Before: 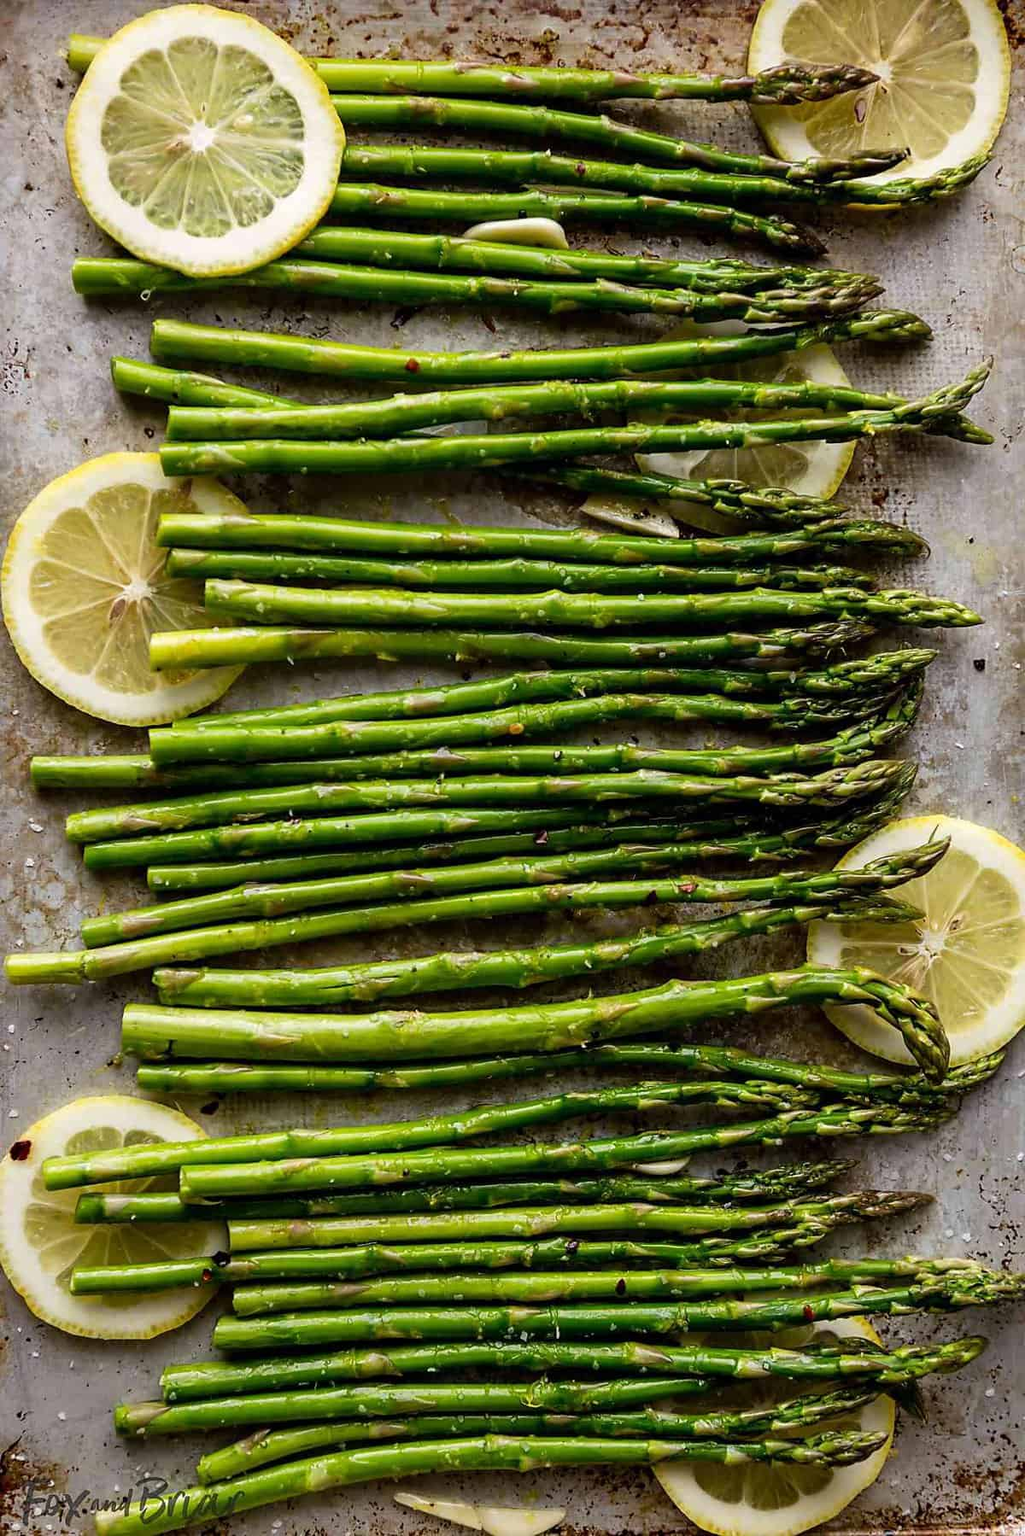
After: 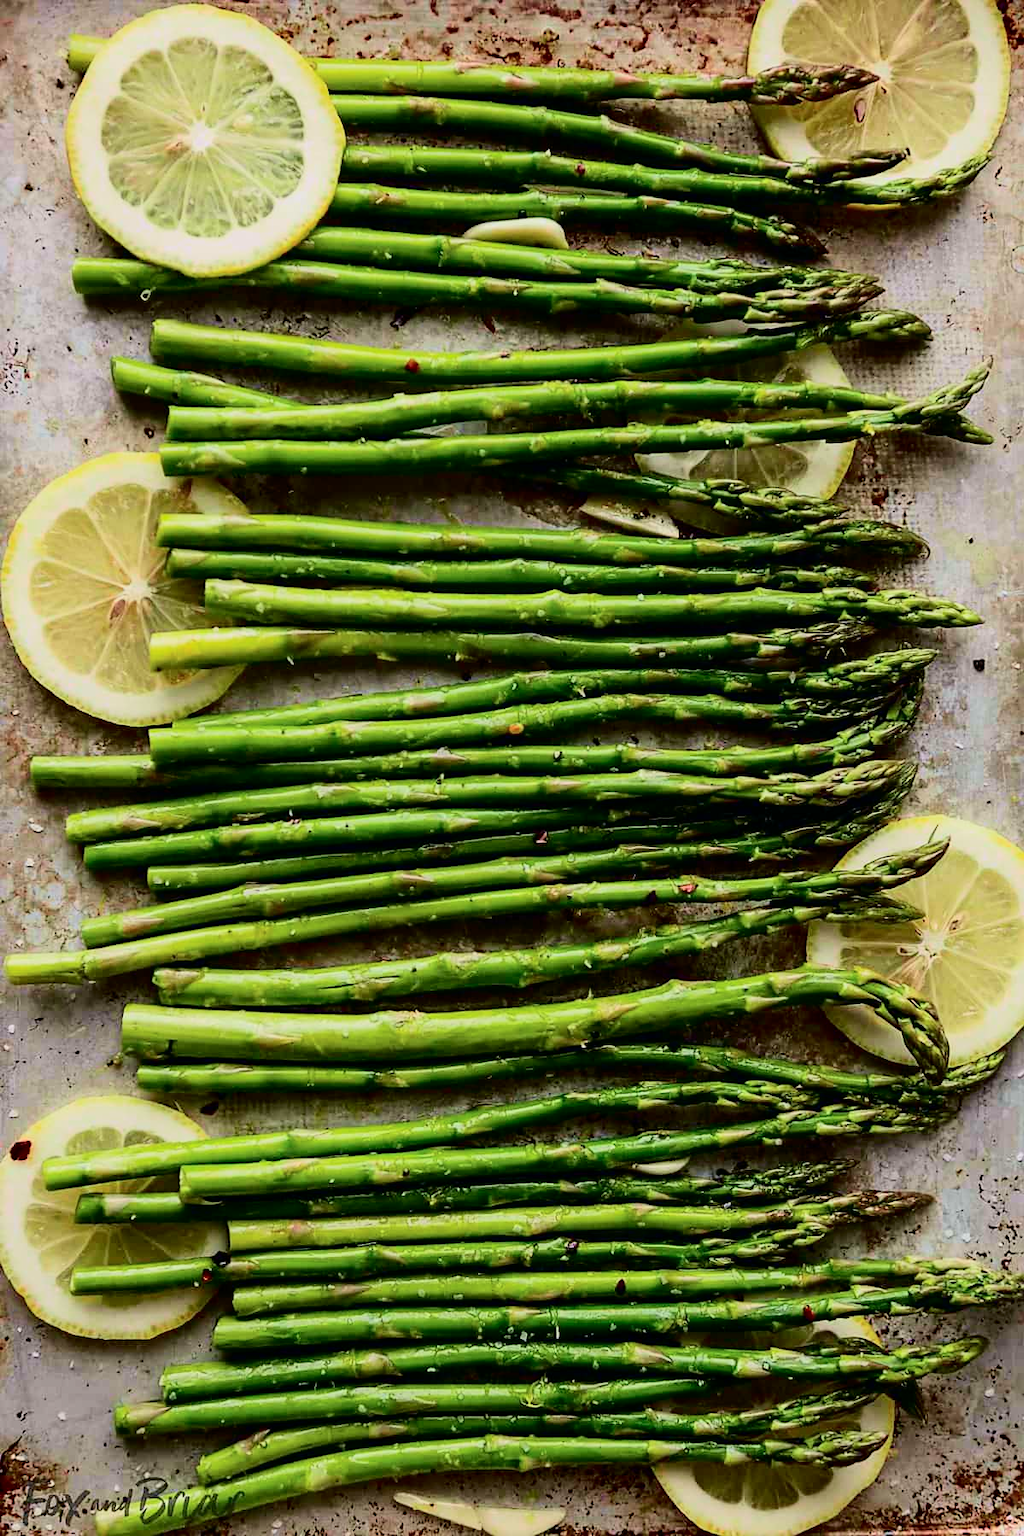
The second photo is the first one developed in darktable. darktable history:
tone curve: curves: ch0 [(0, 0) (0.128, 0.068) (0.292, 0.274) (0.453, 0.507) (0.653, 0.717) (0.785, 0.817) (0.995, 0.917)]; ch1 [(0, 0) (0.384, 0.365) (0.463, 0.447) (0.486, 0.474) (0.503, 0.497) (0.52, 0.525) (0.559, 0.591) (0.583, 0.623) (0.672, 0.699) (0.766, 0.773) (1, 1)]; ch2 [(0, 0) (0.374, 0.344) (0.446, 0.443) (0.501, 0.5) (0.527, 0.549) (0.565, 0.582) (0.624, 0.632) (1, 1)], color space Lab, independent channels, preserve colors none
